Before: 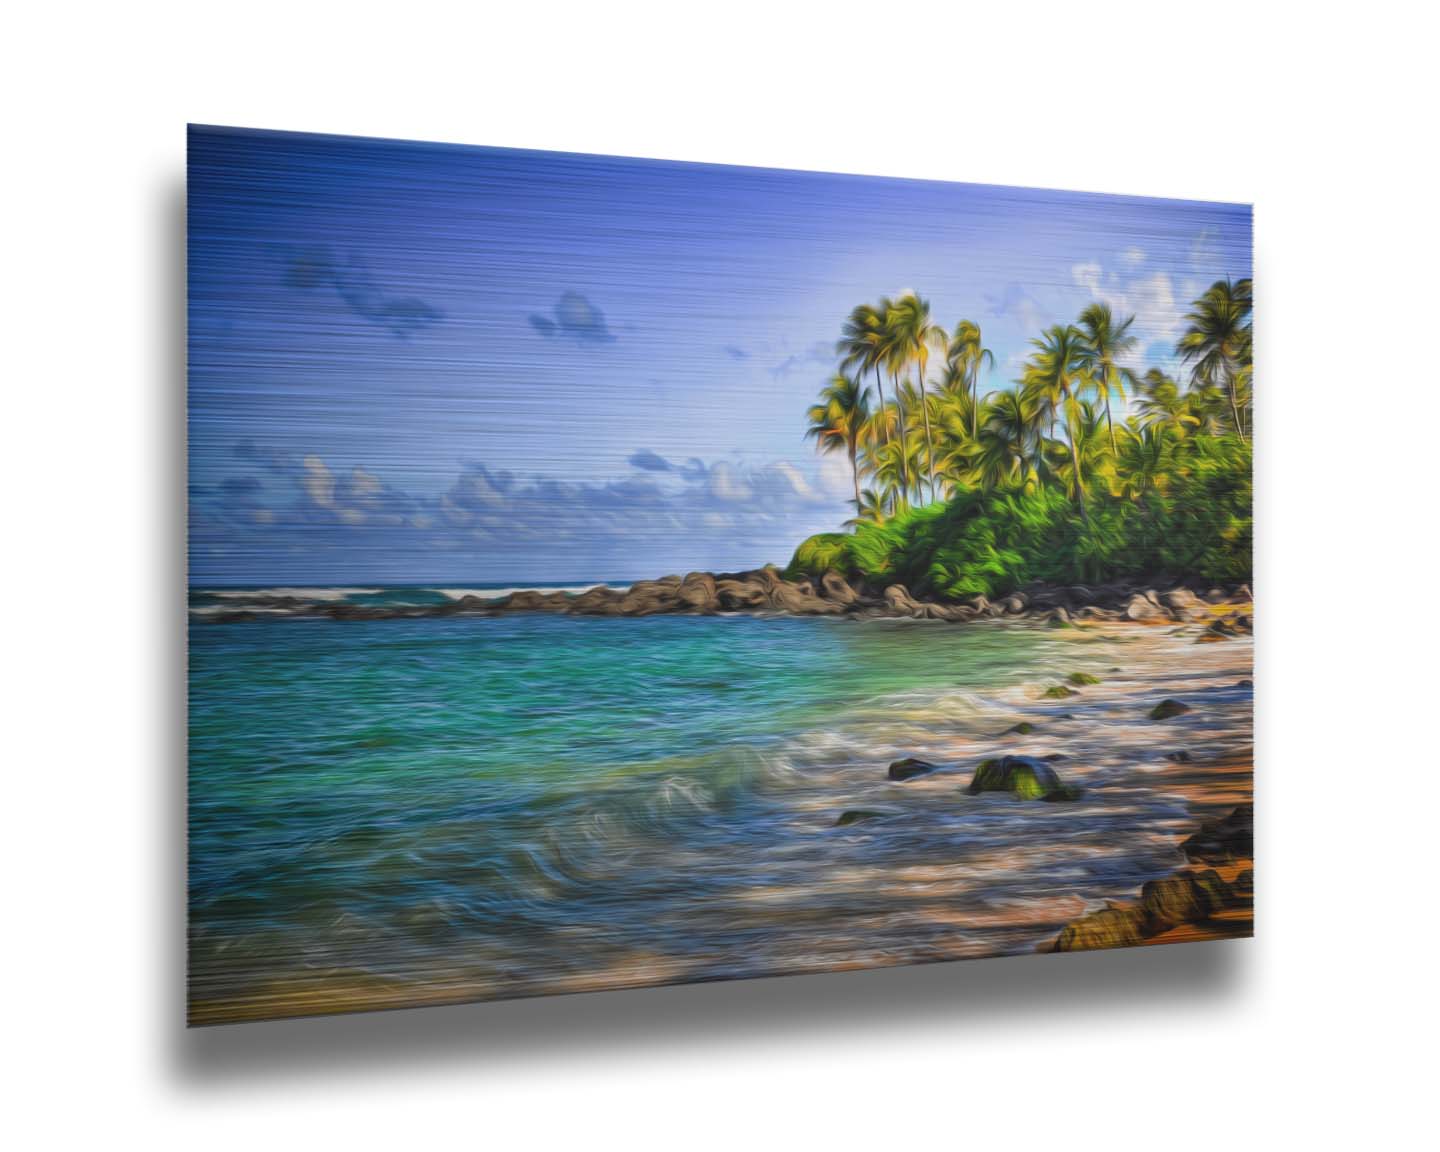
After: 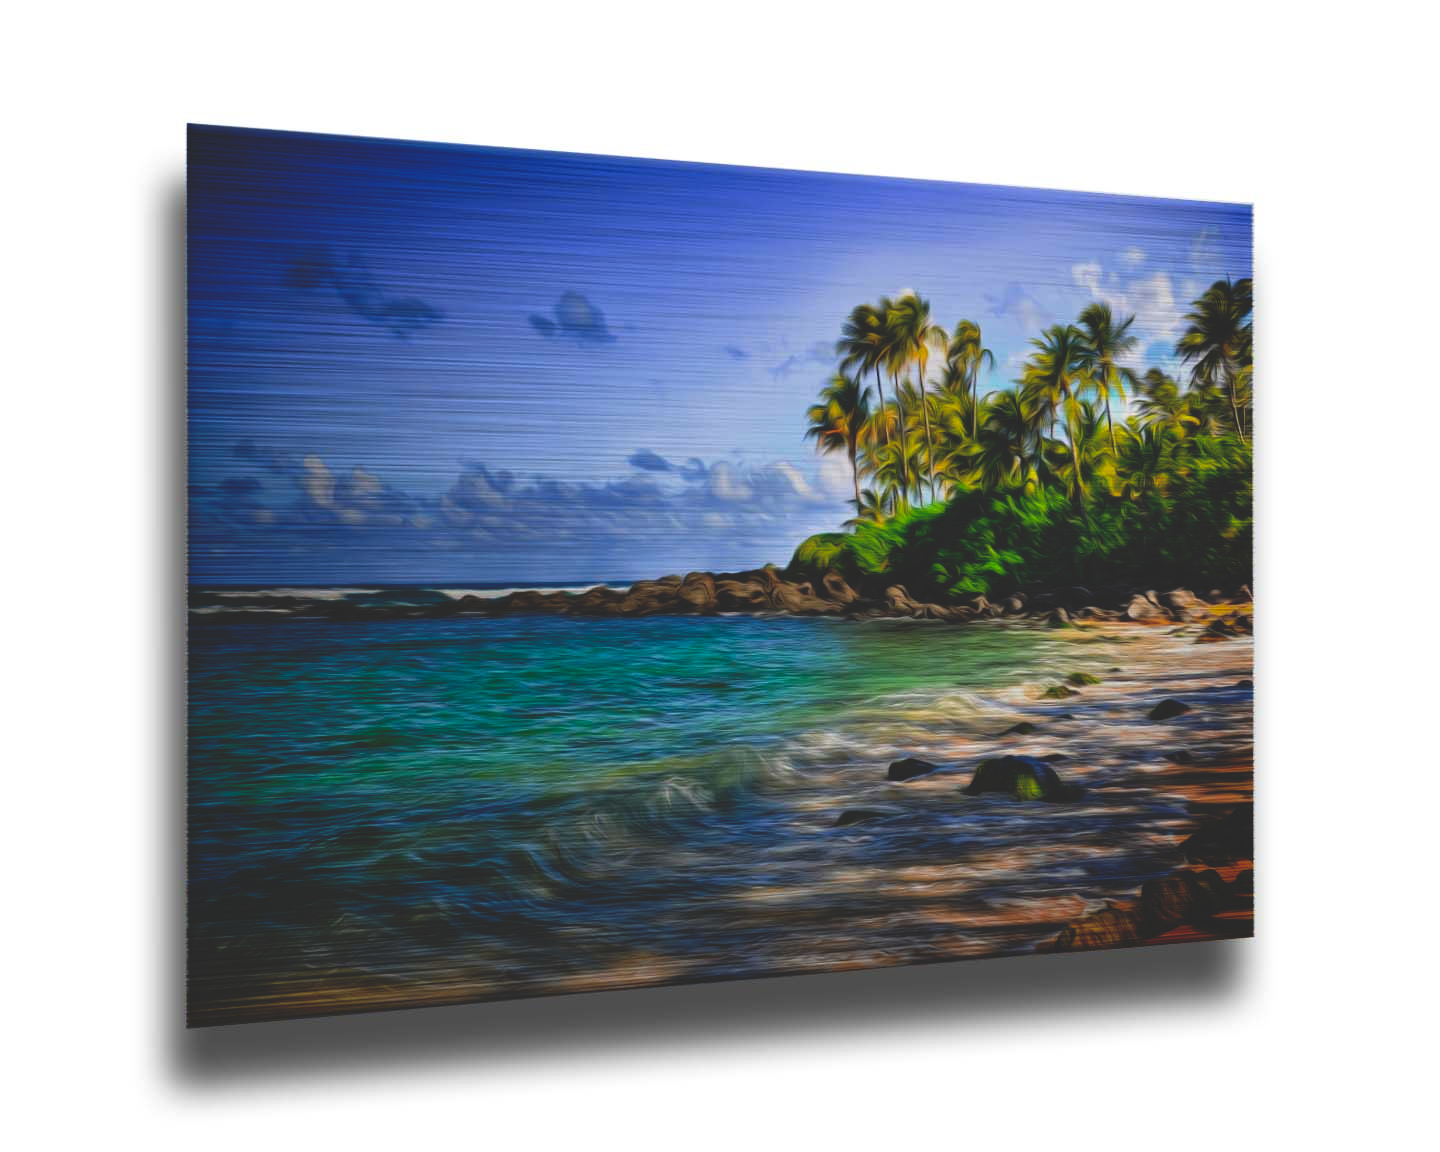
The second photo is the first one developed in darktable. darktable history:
base curve: curves: ch0 [(0, 0.02) (0.083, 0.036) (1, 1)], preserve colors none
